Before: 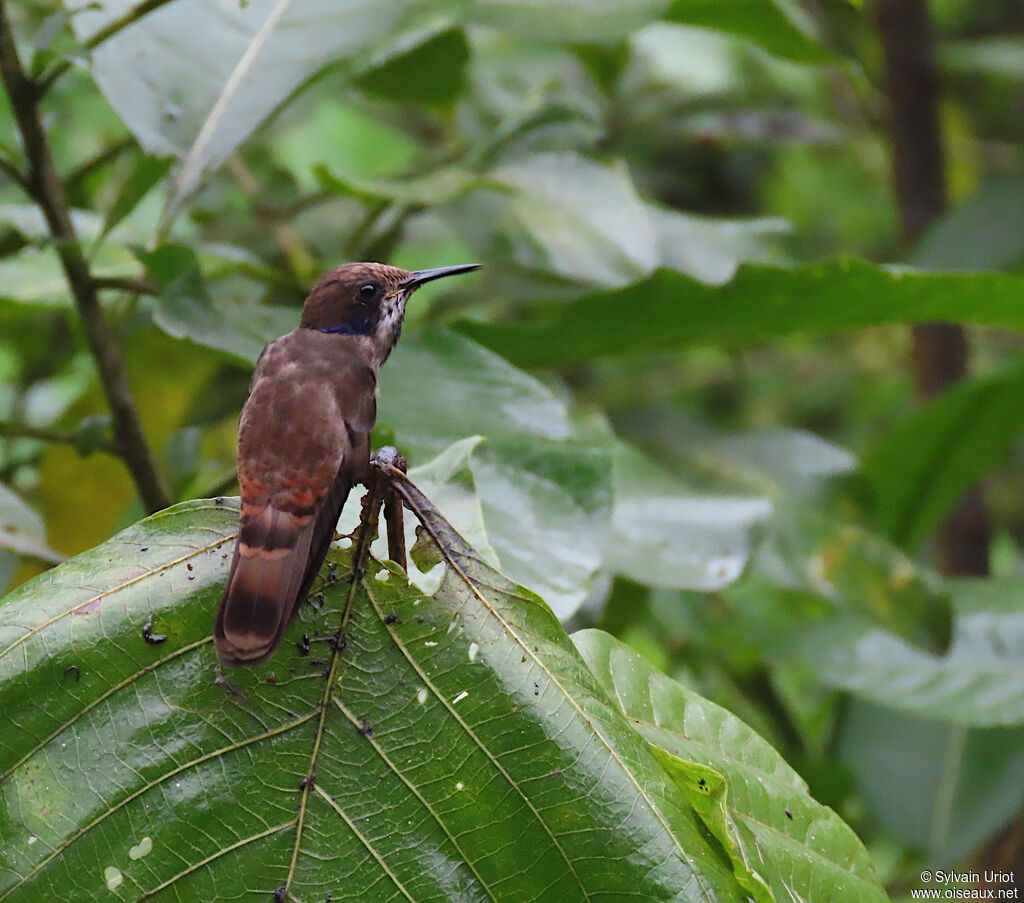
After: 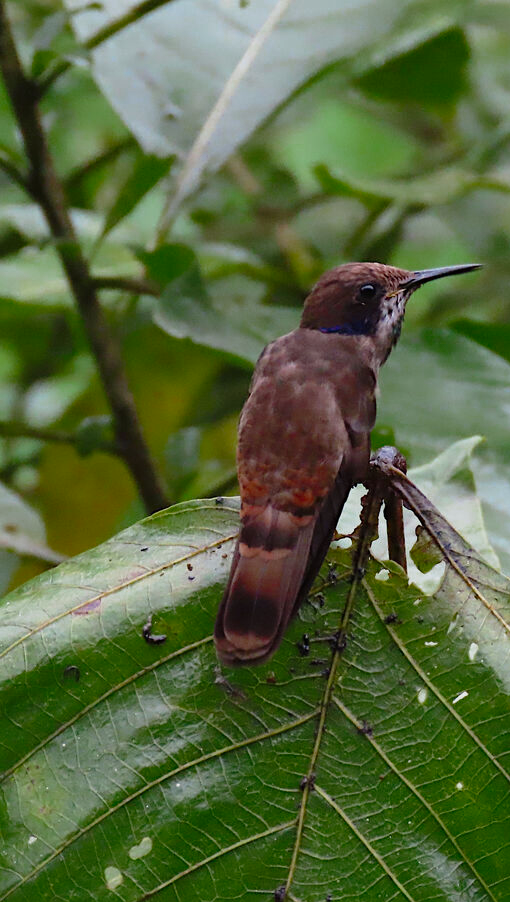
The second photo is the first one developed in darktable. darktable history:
tone curve: curves: ch0 [(0, 0) (0.058, 0.037) (0.214, 0.183) (0.304, 0.288) (0.561, 0.554) (0.687, 0.677) (0.768, 0.768) (0.858, 0.861) (0.987, 0.945)]; ch1 [(0, 0) (0.172, 0.123) (0.312, 0.296) (0.432, 0.448) (0.471, 0.469) (0.502, 0.5) (0.521, 0.505) (0.565, 0.569) (0.663, 0.663) (0.703, 0.721) (0.857, 0.917) (1, 1)]; ch2 [(0, 0) (0.411, 0.424) (0.485, 0.497) (0.502, 0.5) (0.517, 0.511) (0.556, 0.551) (0.626, 0.594) (0.709, 0.661) (1, 1)], preserve colors none
crop and rotate: left 0.049%, top 0%, right 50.139%
color zones: curves: ch0 [(0.27, 0.396) (0.563, 0.504) (0.75, 0.5) (0.787, 0.307)]
